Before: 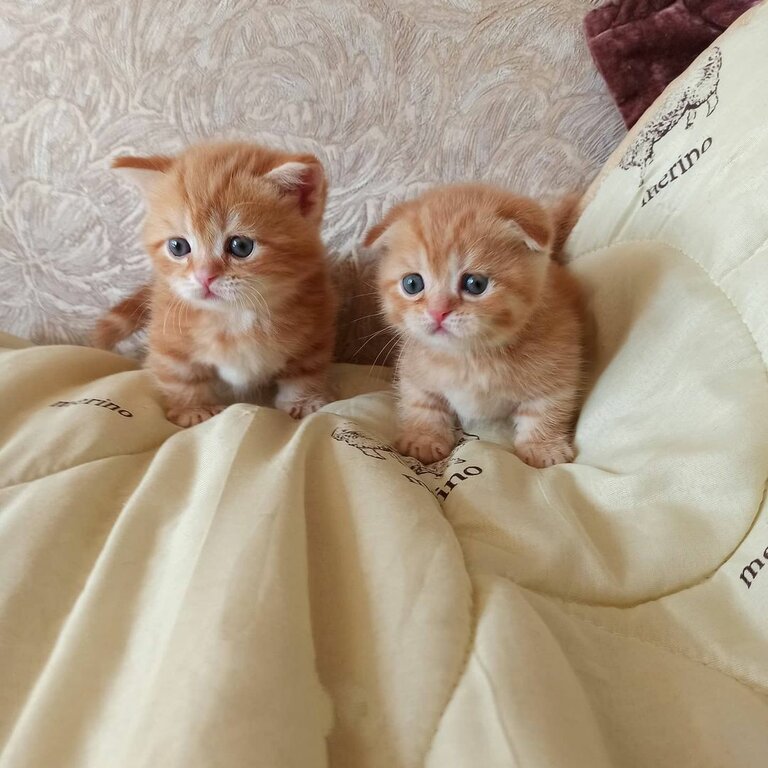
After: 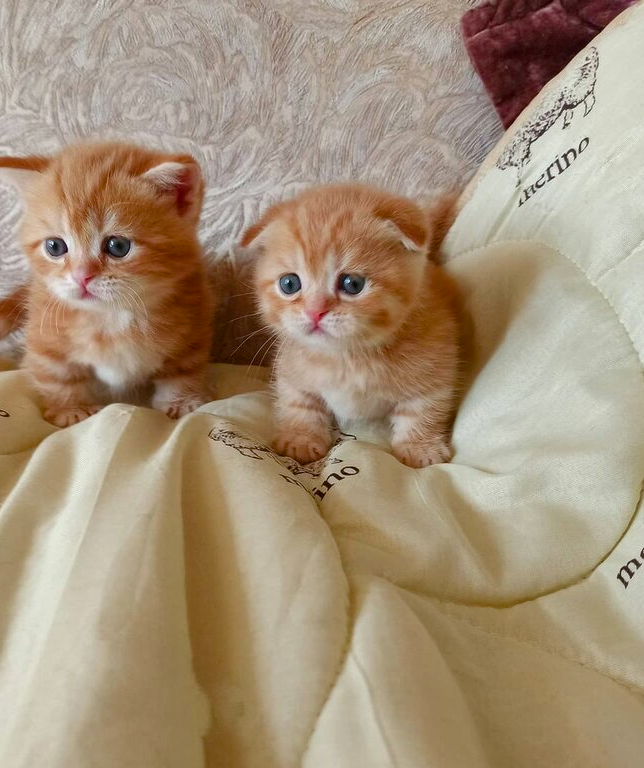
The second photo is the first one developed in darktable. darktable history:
color balance rgb: perceptual saturation grading › global saturation 20%, perceptual saturation grading › highlights -25%, perceptual saturation grading › shadows 25%
shadows and highlights: soften with gaussian
crop: left 16.145%
